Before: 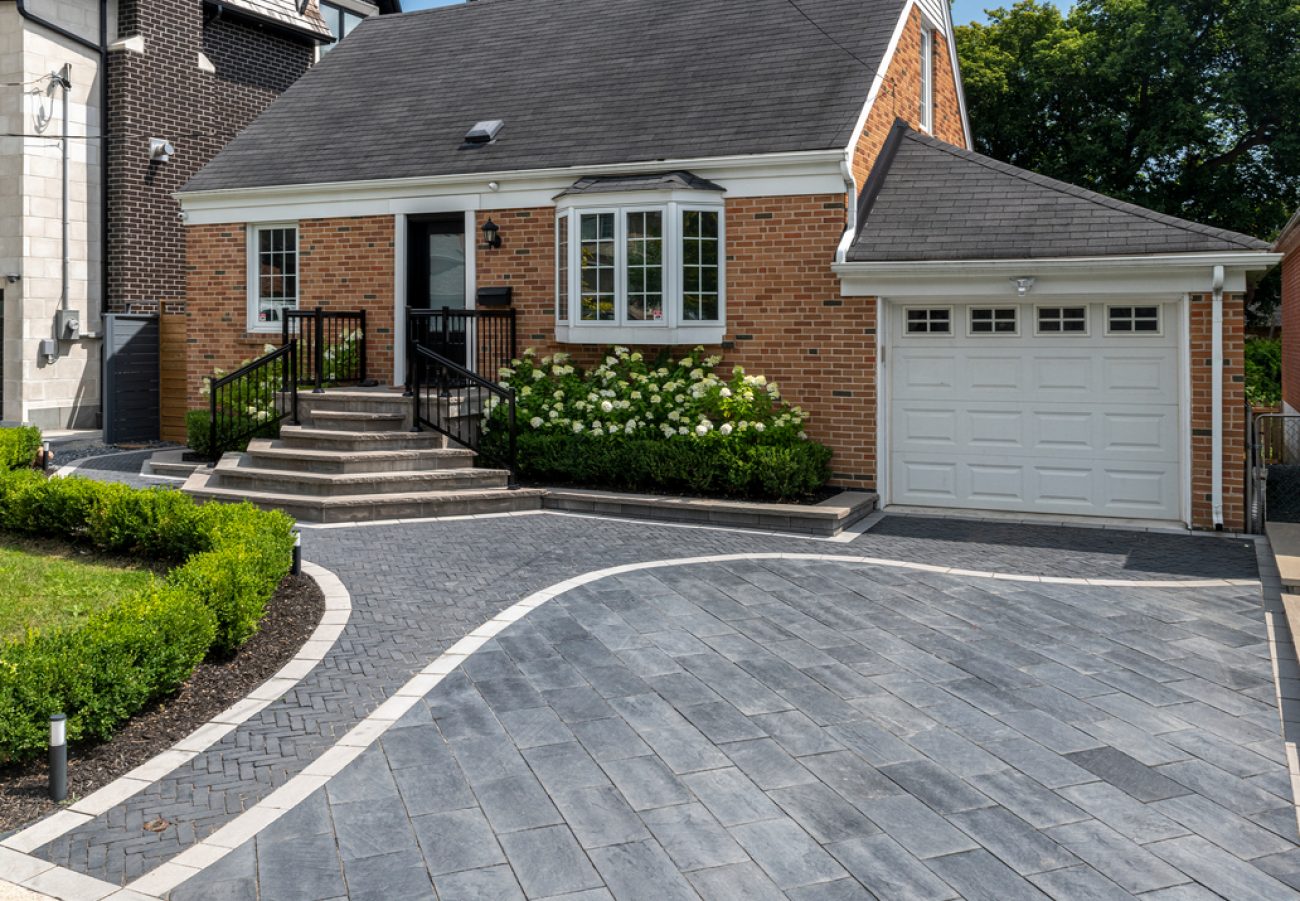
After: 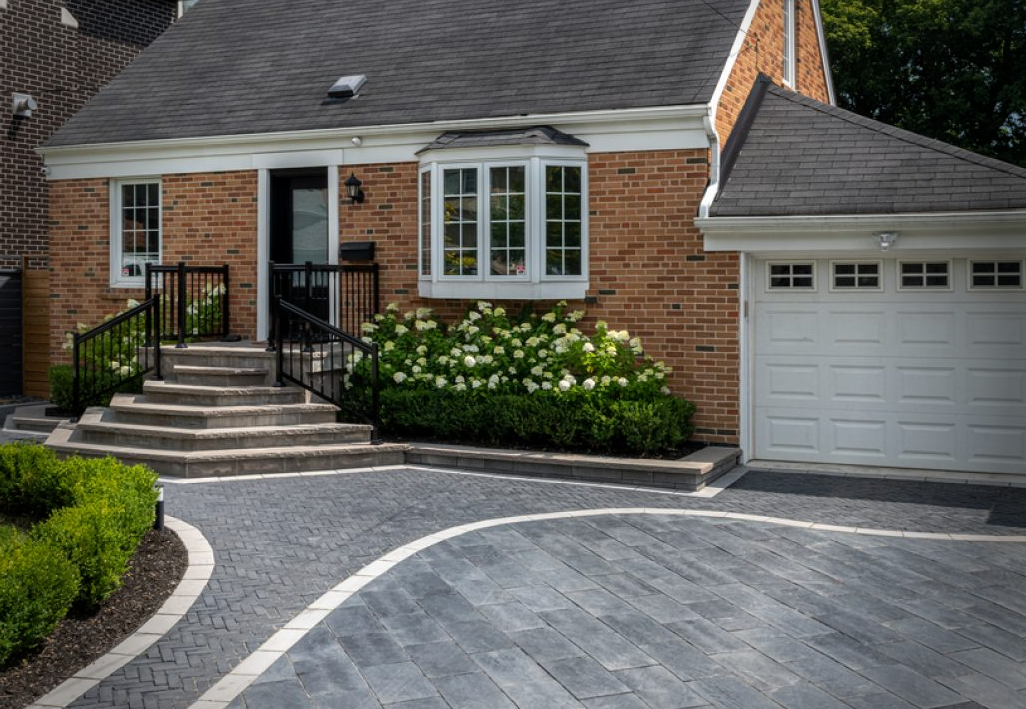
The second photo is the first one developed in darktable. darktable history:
crop and rotate: left 10.61%, top 5.095%, right 10.397%, bottom 16.178%
vignetting: fall-off start 68.32%, fall-off radius 29.87%, brightness -0.595, saturation 0, width/height ratio 0.984, shape 0.853
